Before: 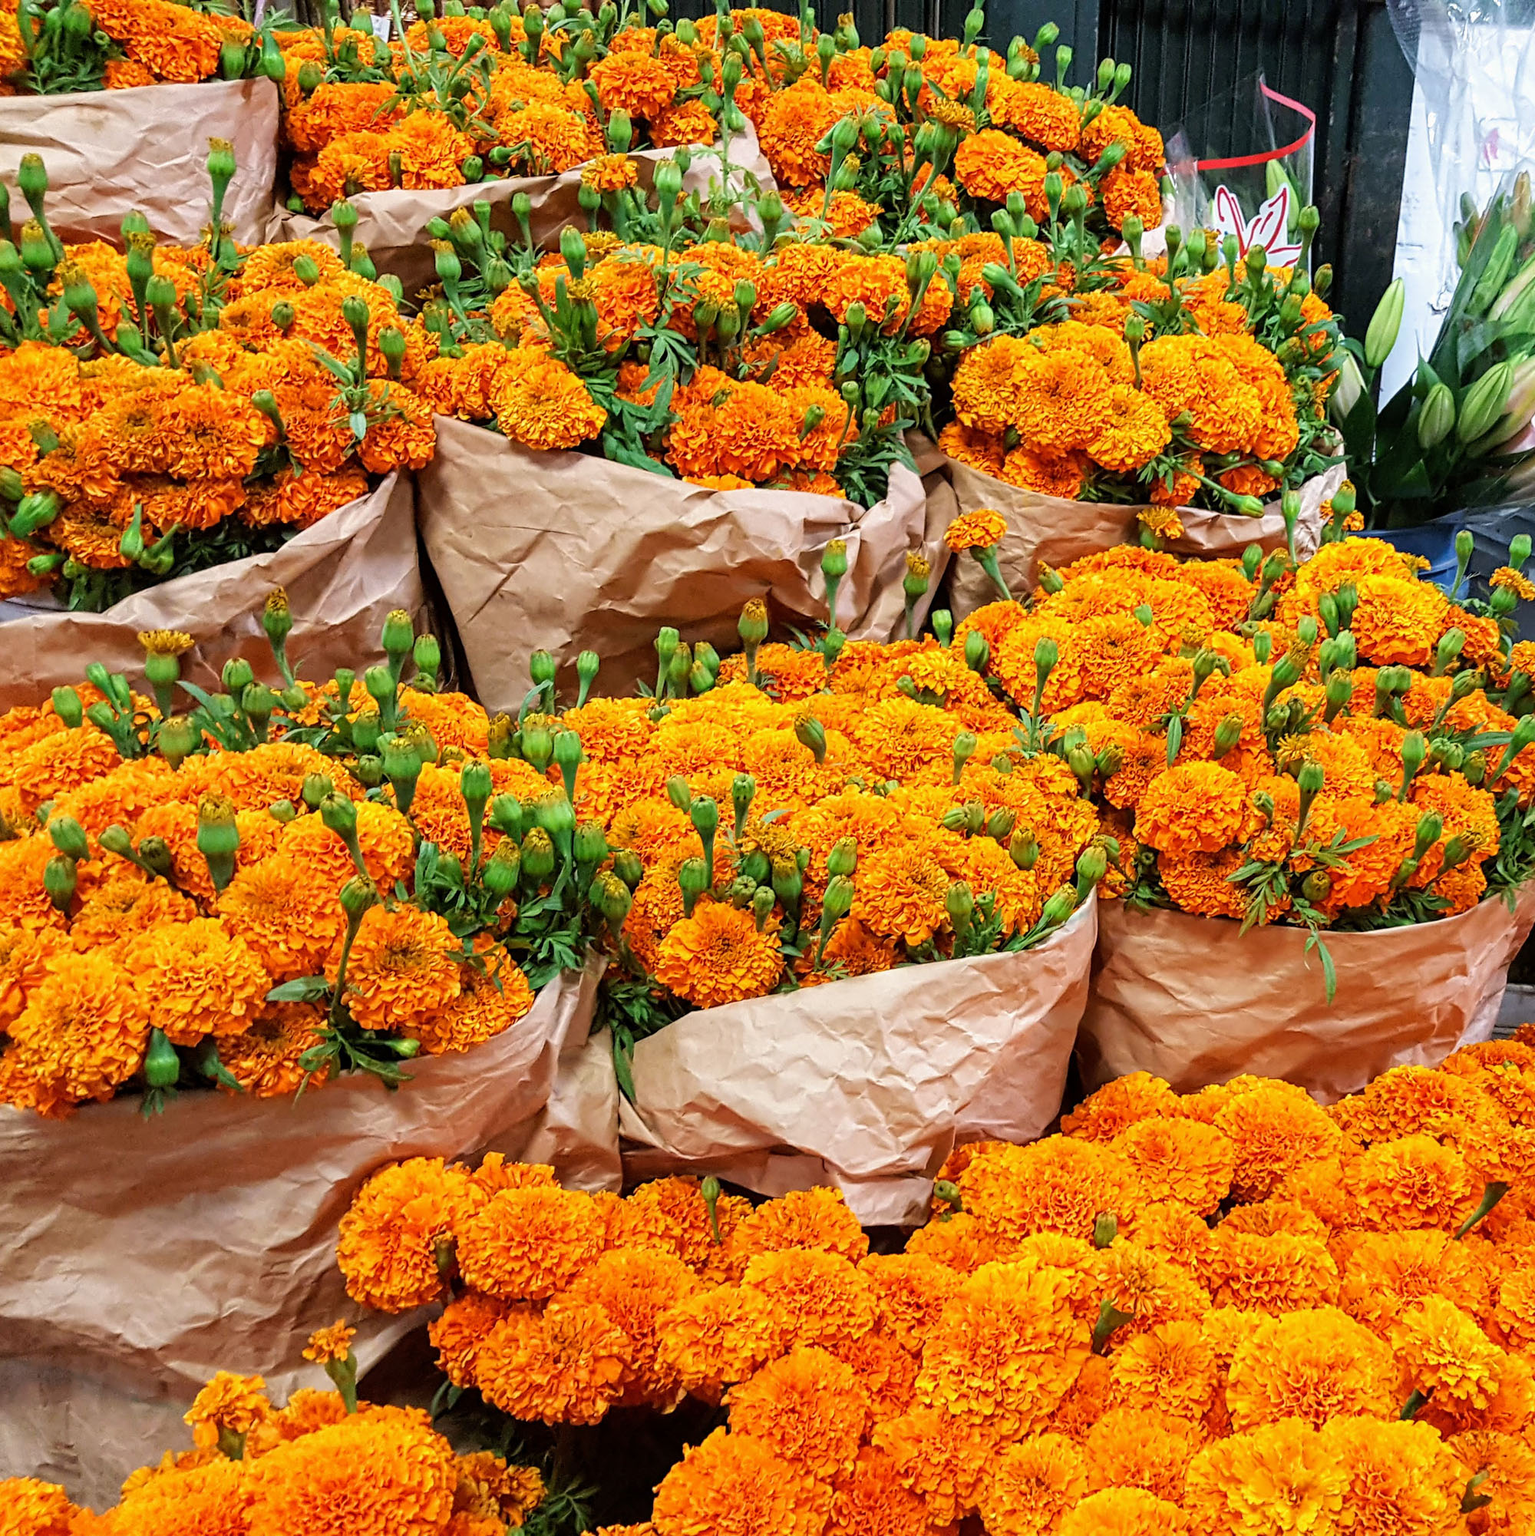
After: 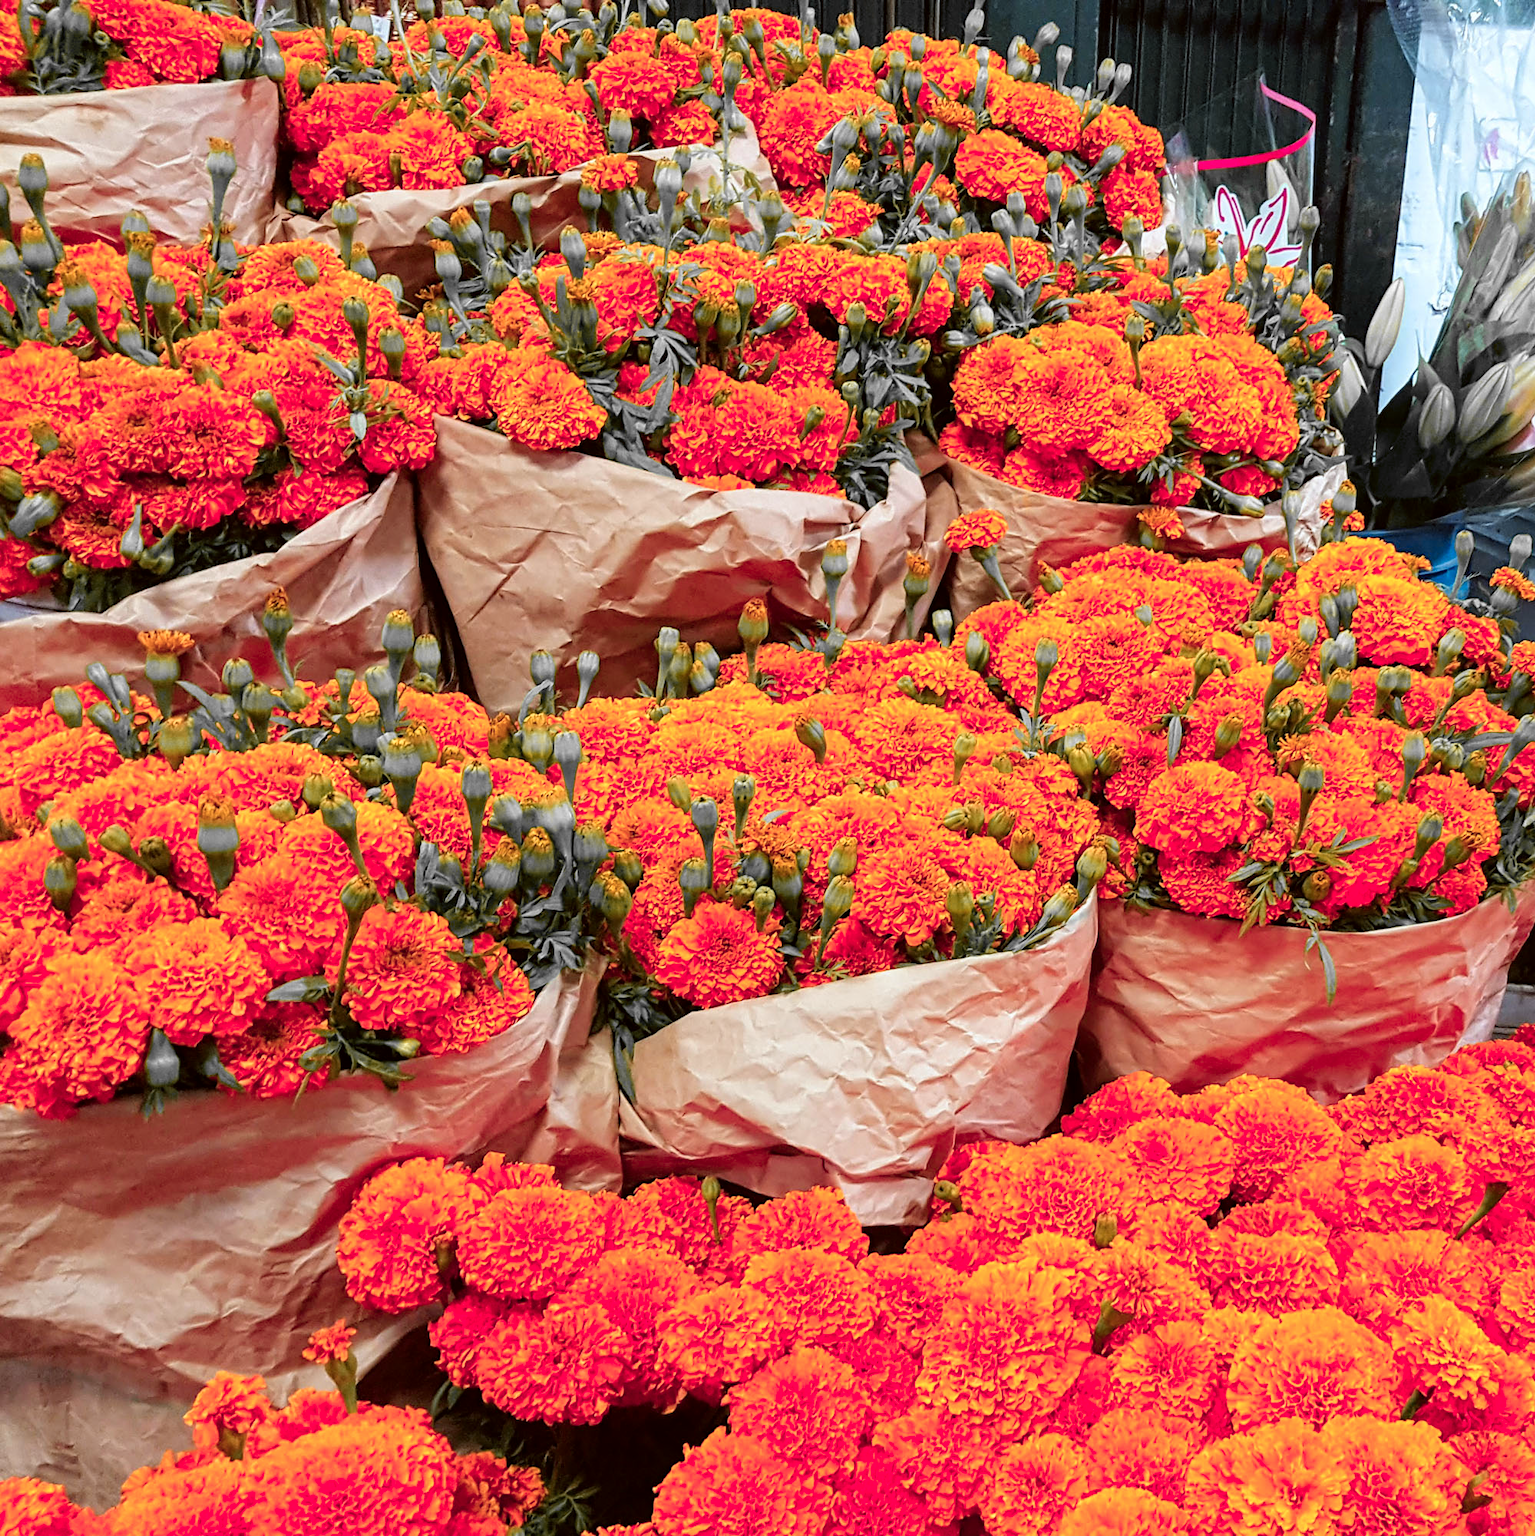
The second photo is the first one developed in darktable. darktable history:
color zones: curves: ch1 [(0.29, 0.492) (0.373, 0.185) (0.509, 0.481)]; ch2 [(0.25, 0.462) (0.749, 0.457)], mix 101.78%
color correction: highlights a* -2.75, highlights b* -2.68, shadows a* 2, shadows b* 2.8
